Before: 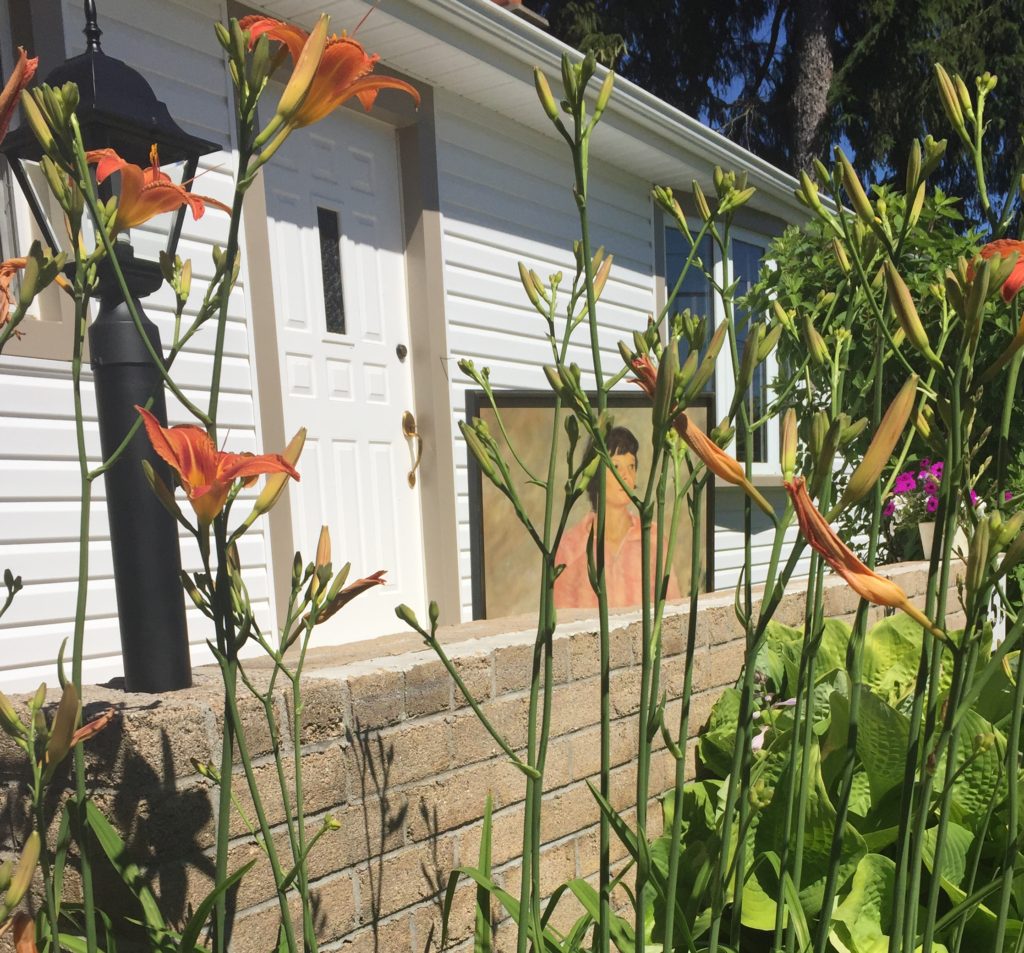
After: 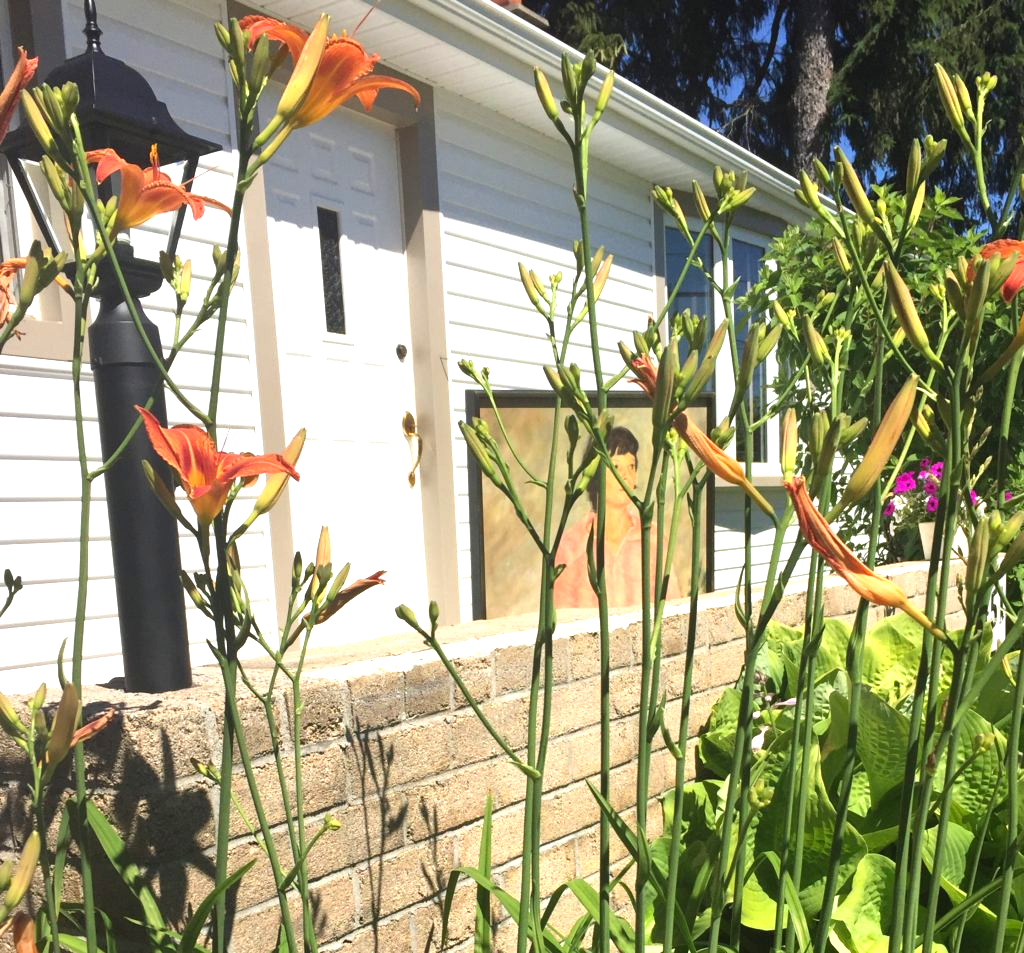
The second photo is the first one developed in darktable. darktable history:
levels: levels [0, 0.394, 0.787]
shadows and highlights: shadows 20.55, highlights -20.99, soften with gaussian
